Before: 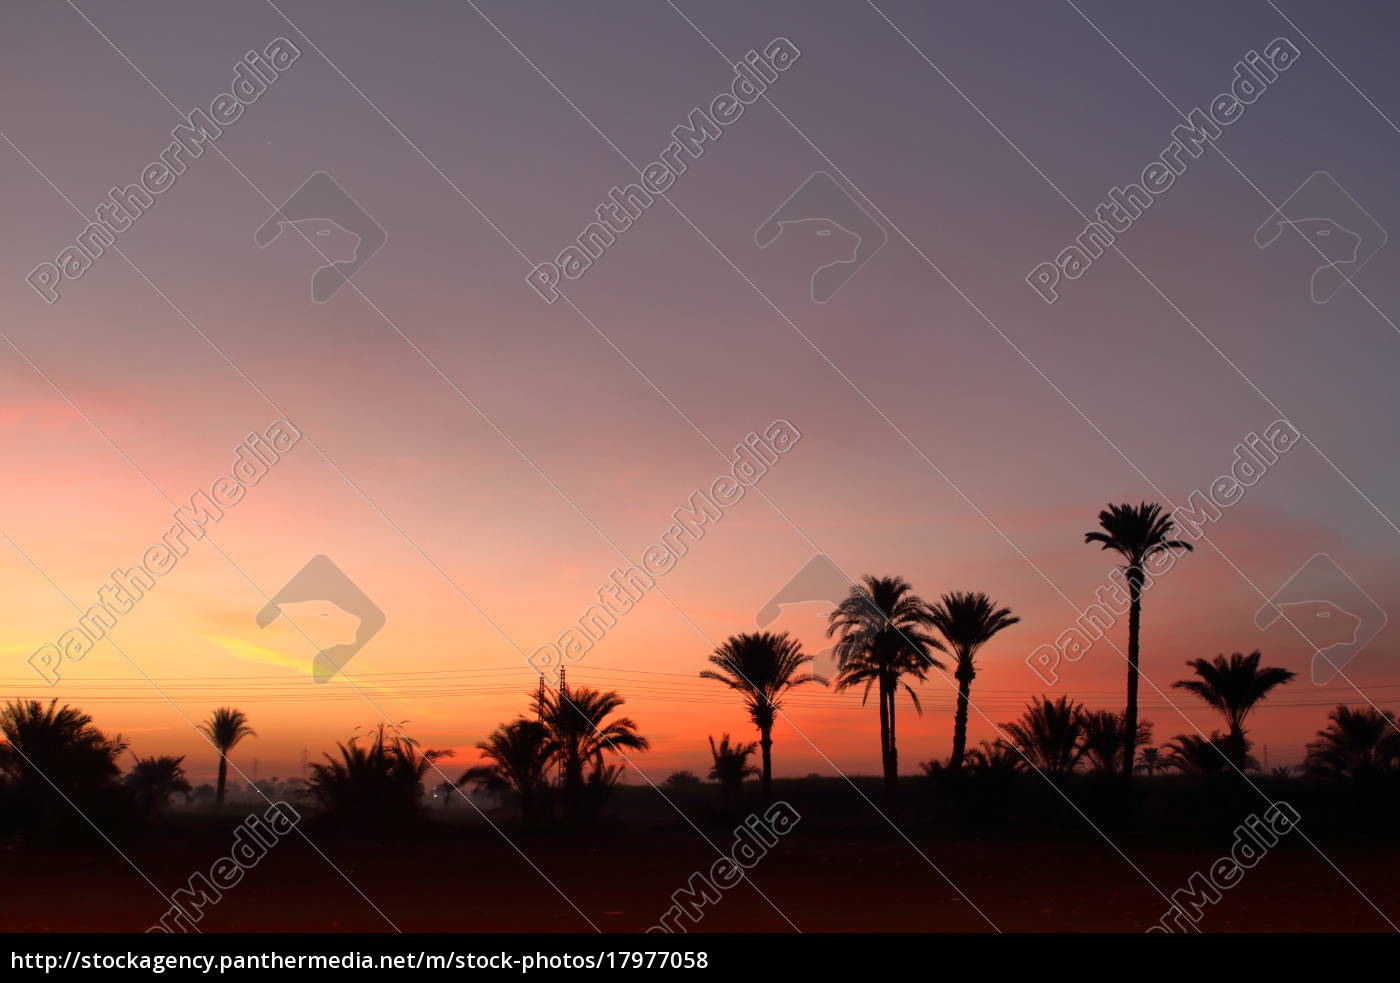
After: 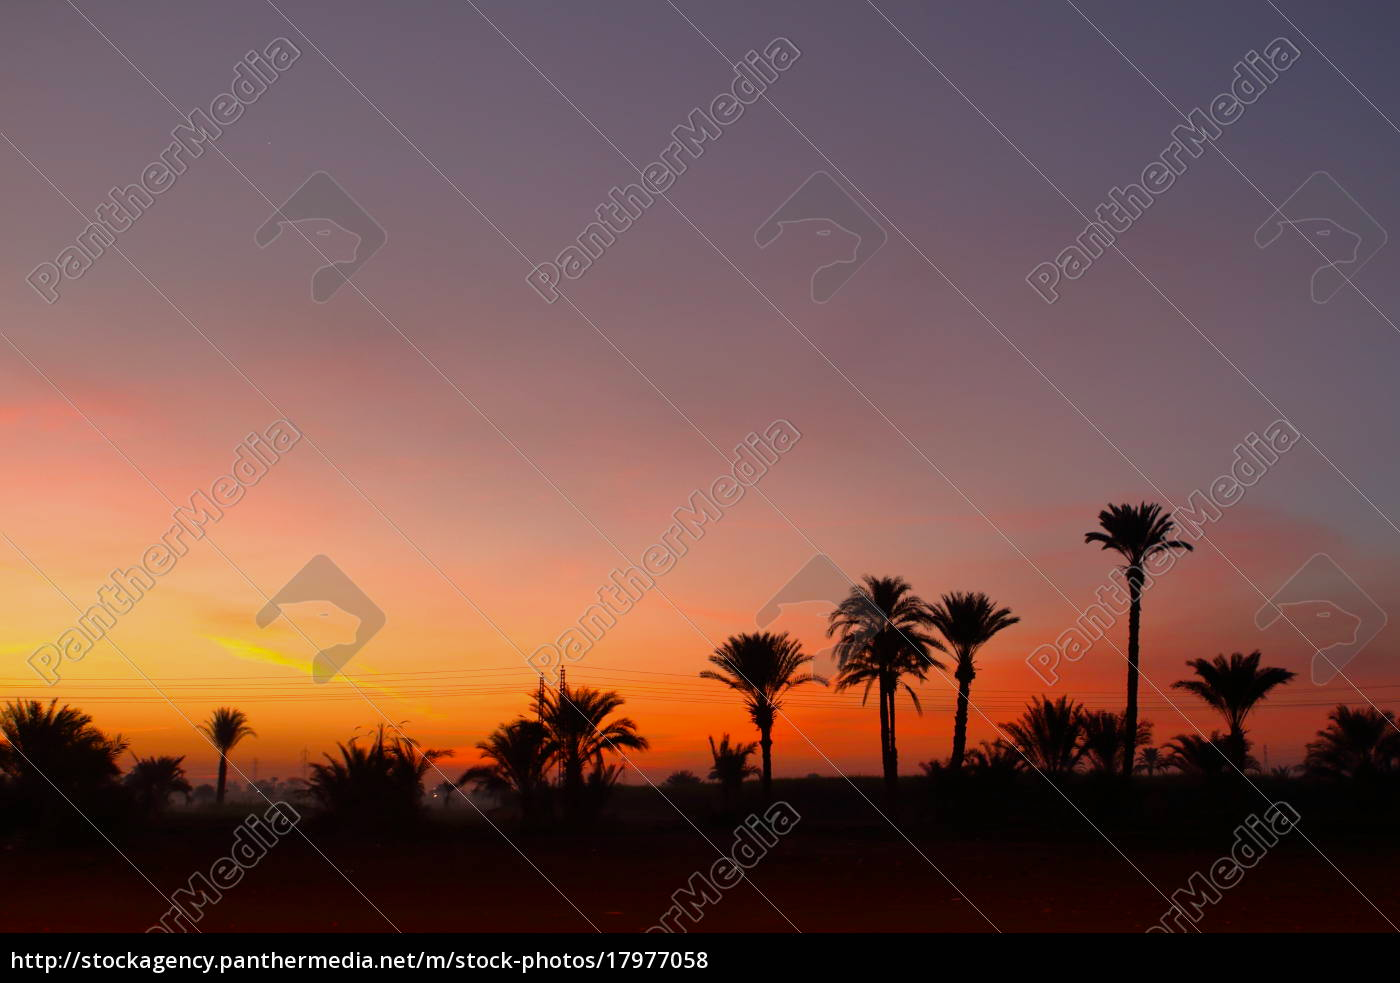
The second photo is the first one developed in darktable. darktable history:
rgb curve: curves: ch0 [(0, 0) (0.175, 0.154) (0.785, 0.663) (1, 1)]
color balance rgb: perceptual saturation grading › global saturation 20%, global vibrance 20%
